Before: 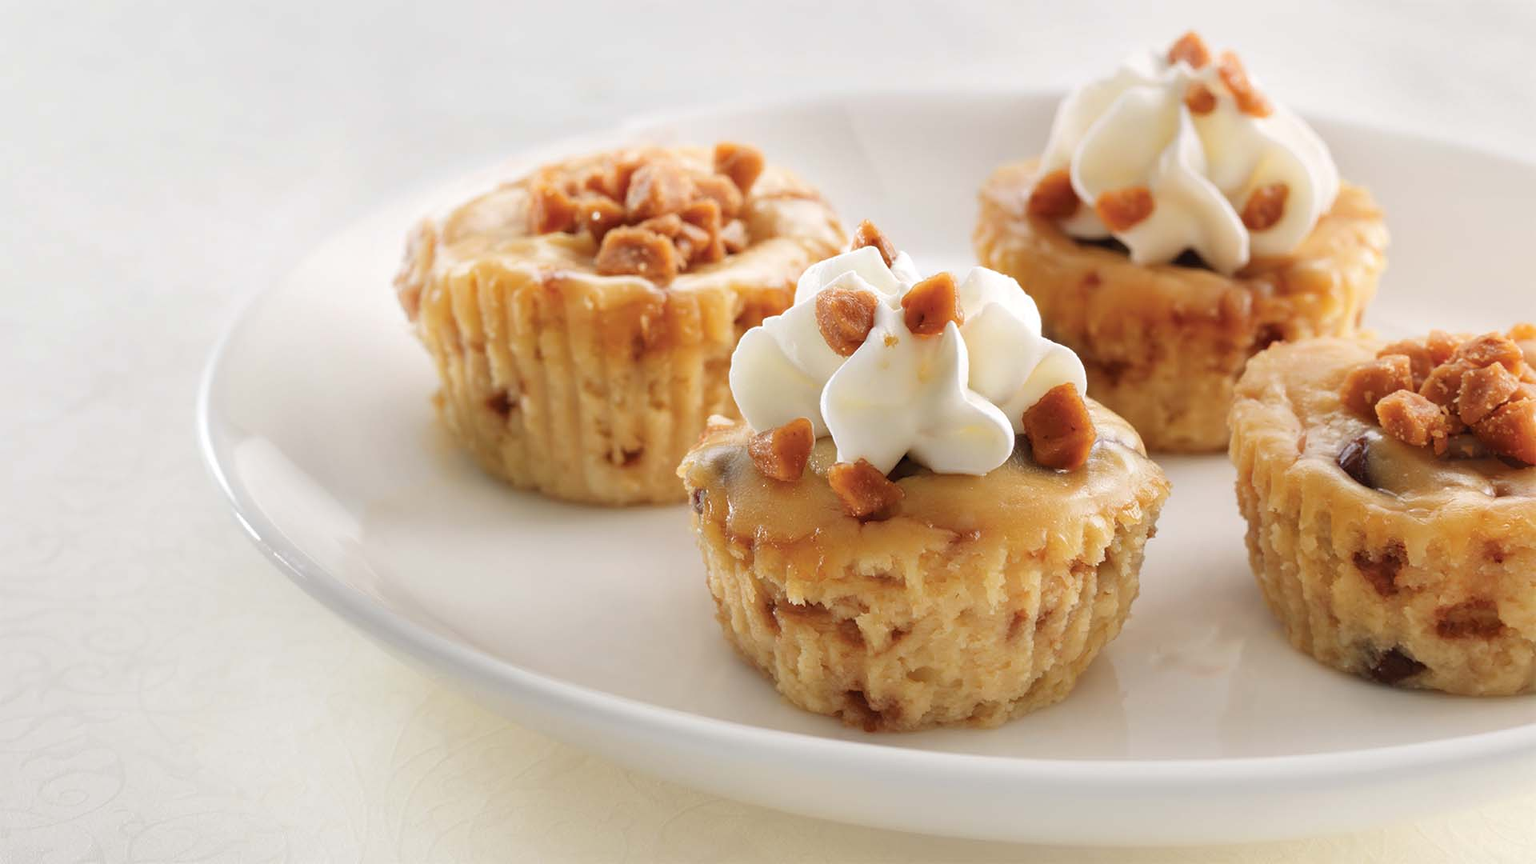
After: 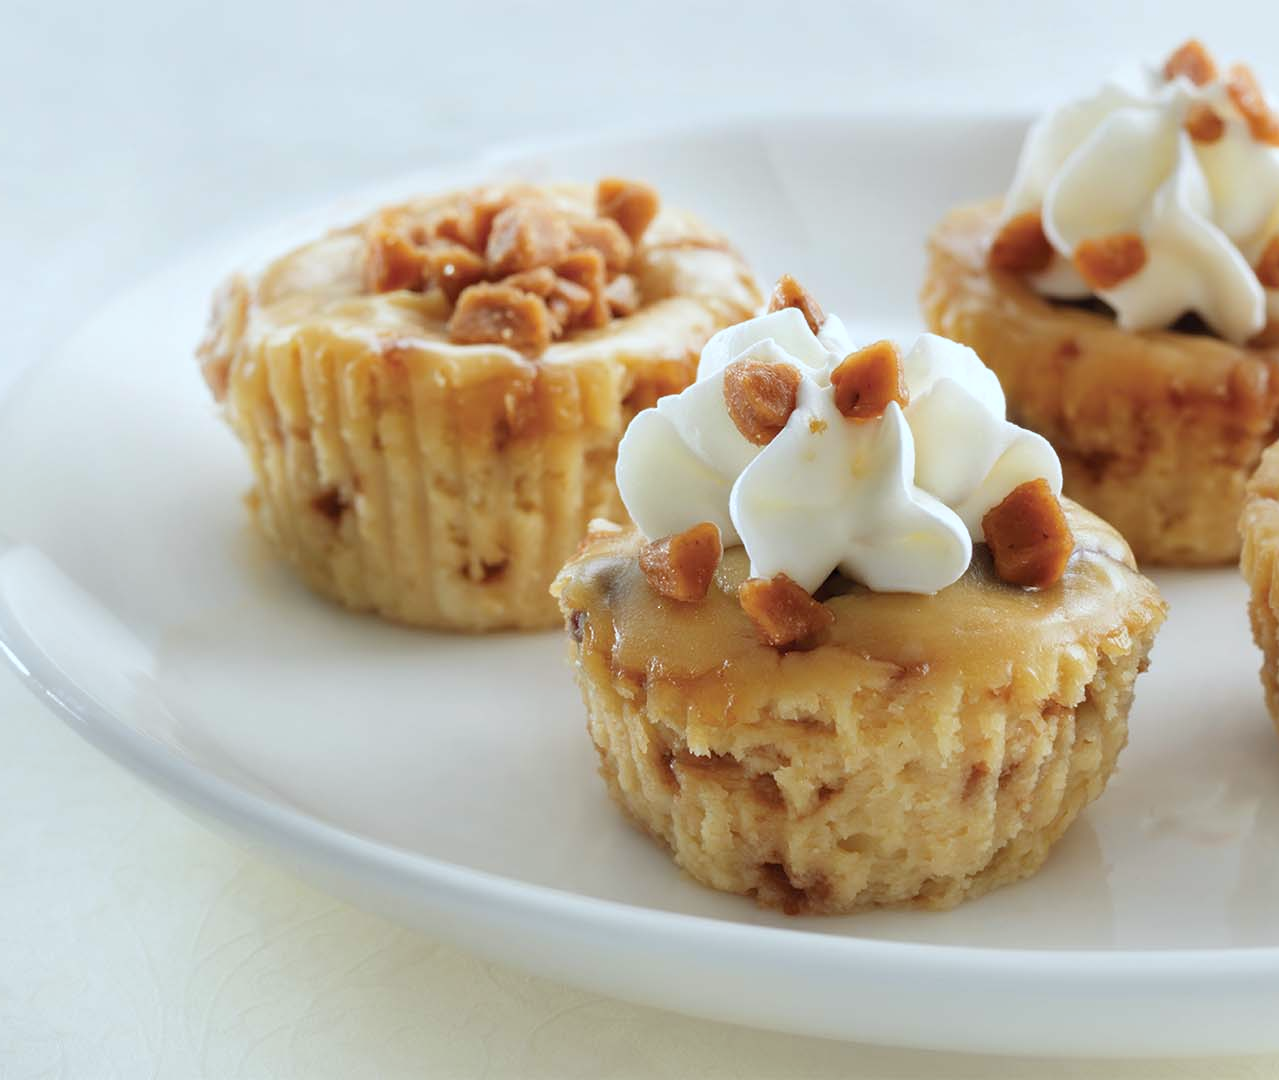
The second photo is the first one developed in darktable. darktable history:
crop: left 15.419%, right 17.914%
white balance: red 0.925, blue 1.046
